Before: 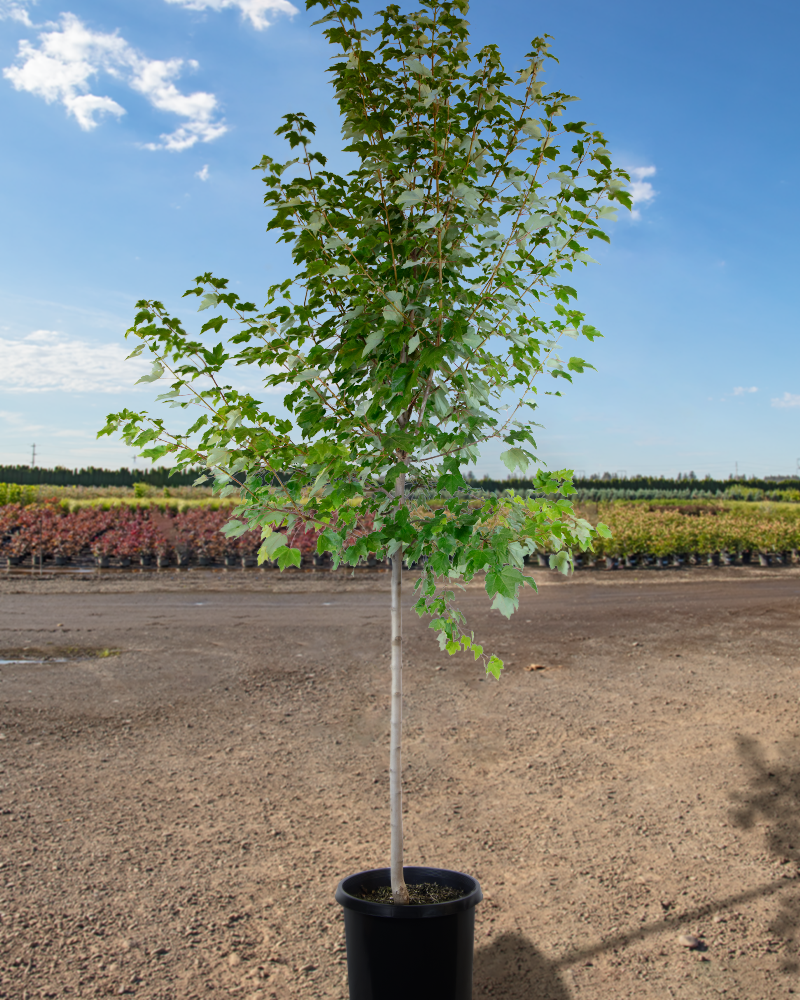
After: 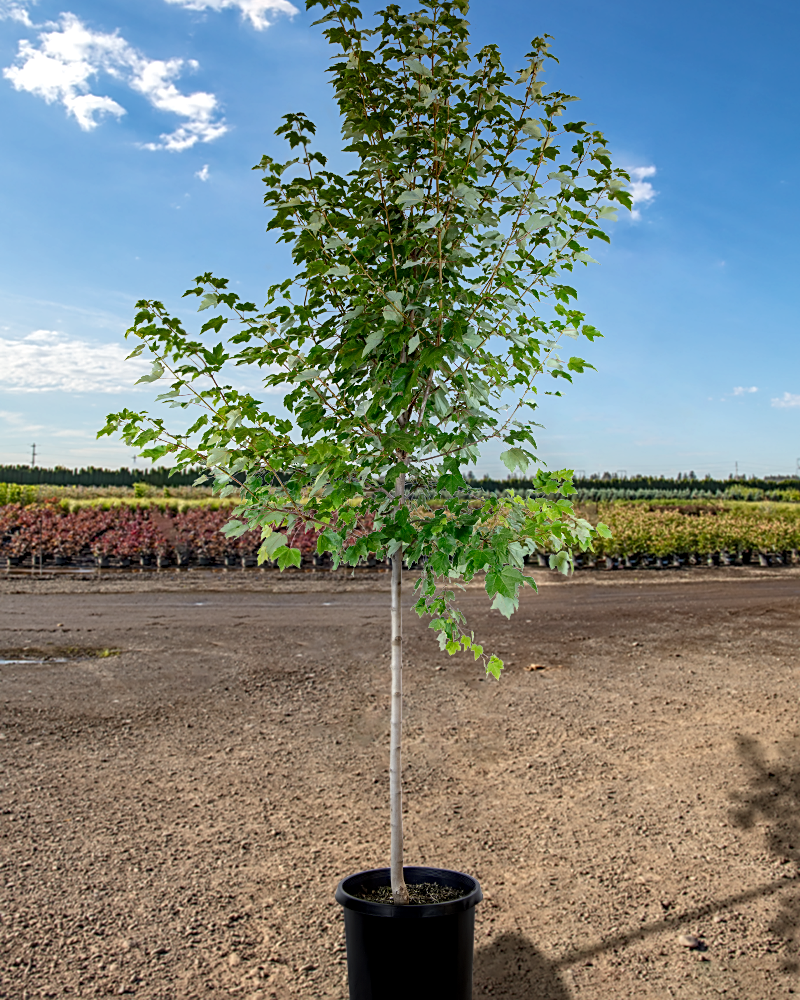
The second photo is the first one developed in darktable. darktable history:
sharpen: on, module defaults
local contrast: detail 130%
haze removal: compatibility mode true, adaptive false
